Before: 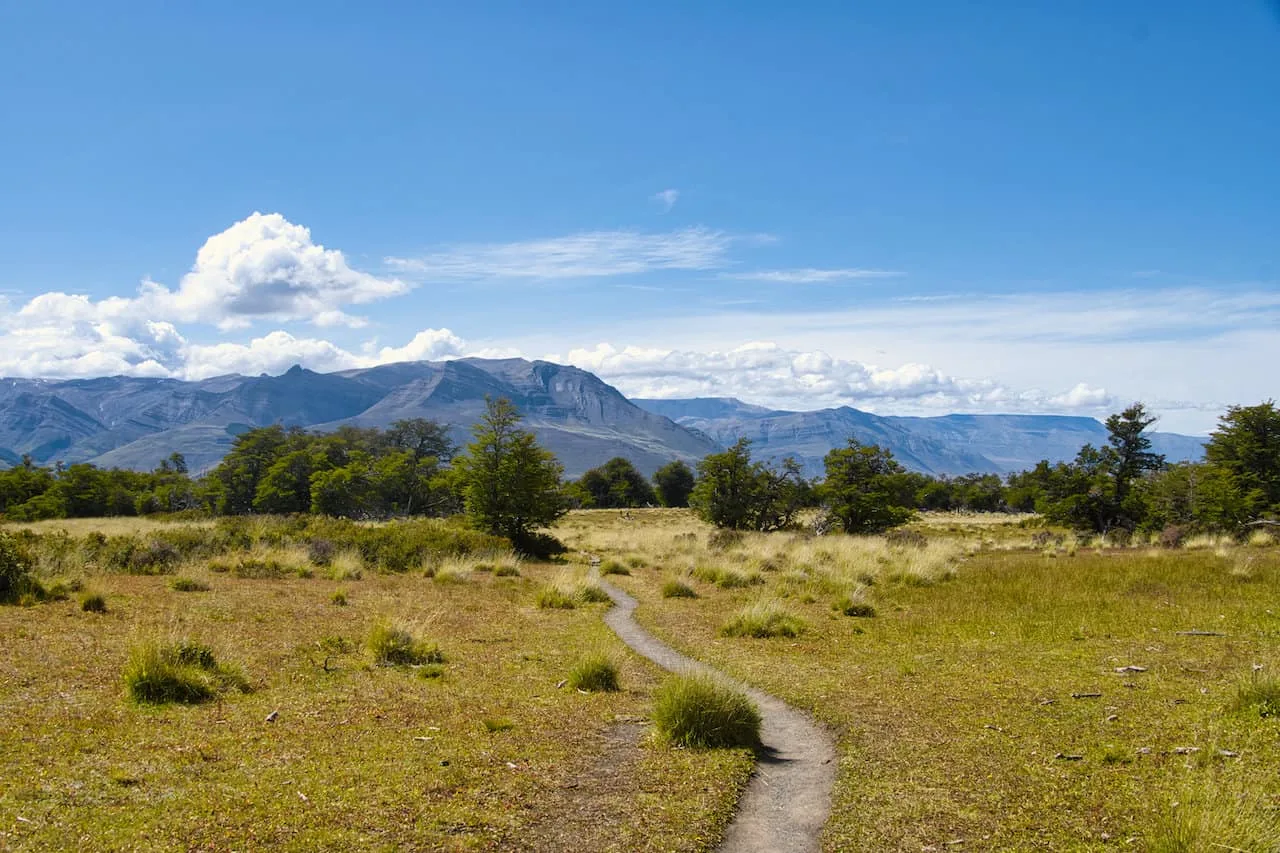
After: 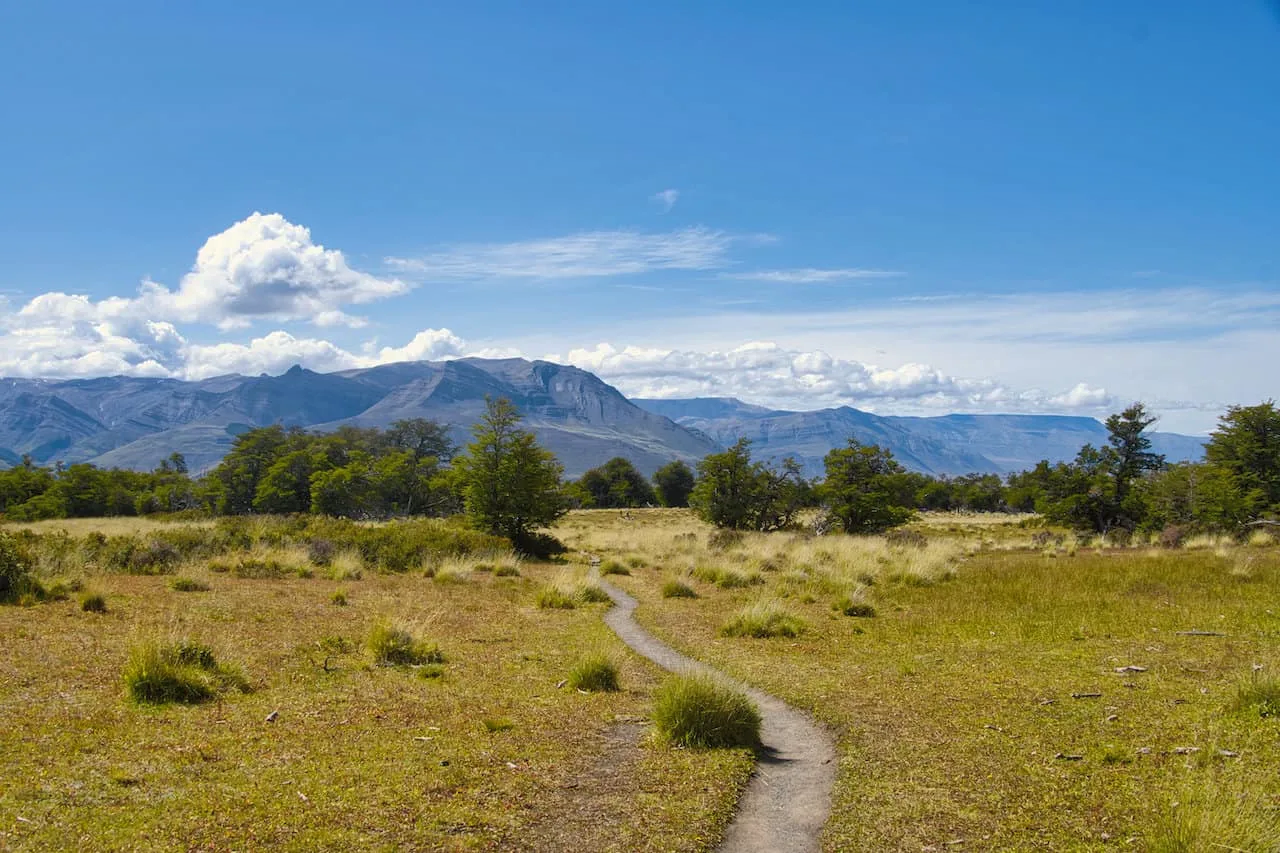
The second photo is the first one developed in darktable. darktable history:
shadows and highlights: highlights color adjustment 55.86%
levels: levels [0, 0.499, 1]
